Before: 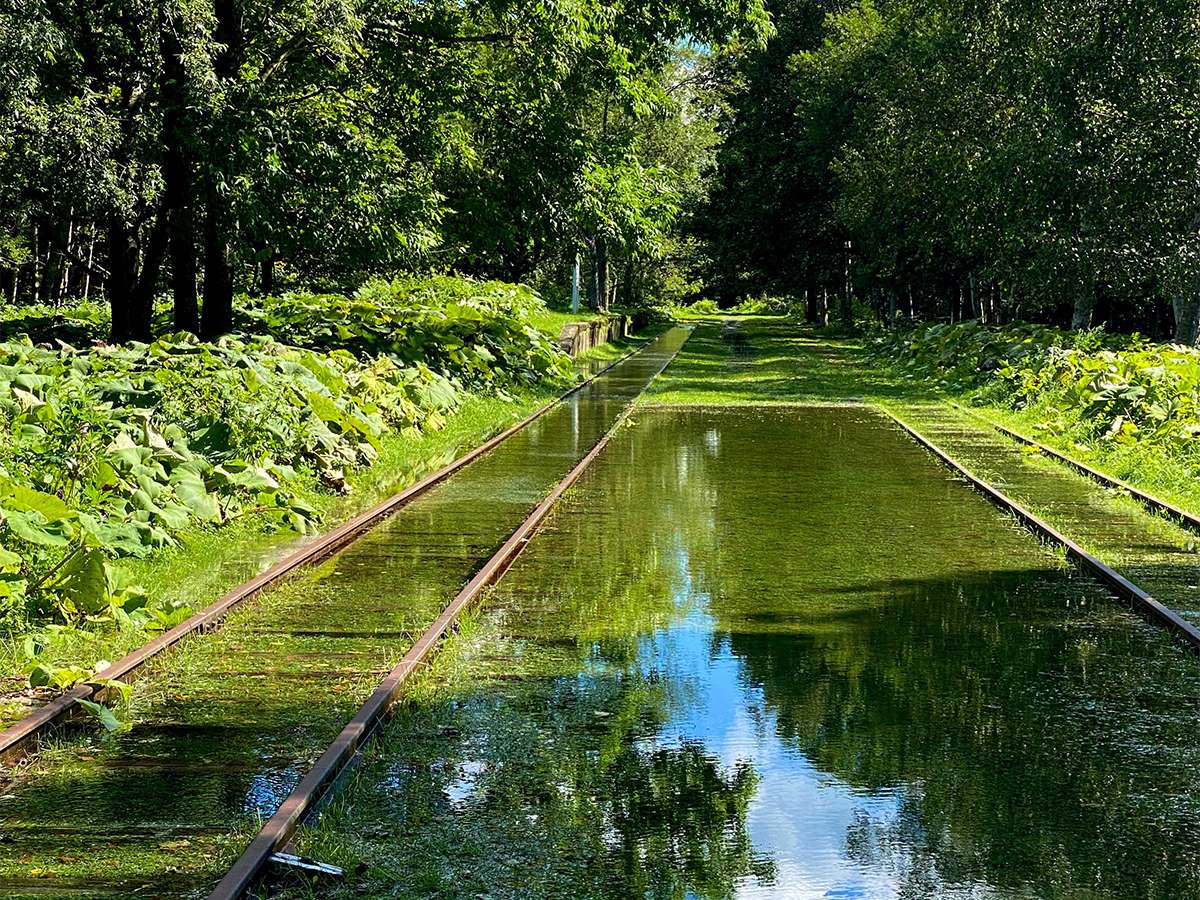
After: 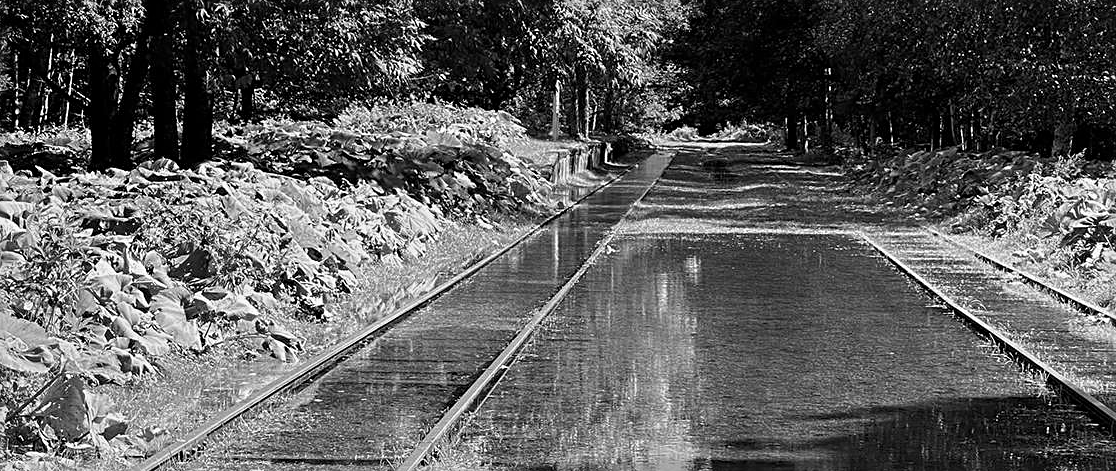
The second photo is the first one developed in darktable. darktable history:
crop: left 1.744%, top 19.225%, right 5.069%, bottom 28.357%
monochrome: a 73.58, b 64.21
haze removal: compatibility mode true, adaptive false
sharpen: radius 2.529, amount 0.323
